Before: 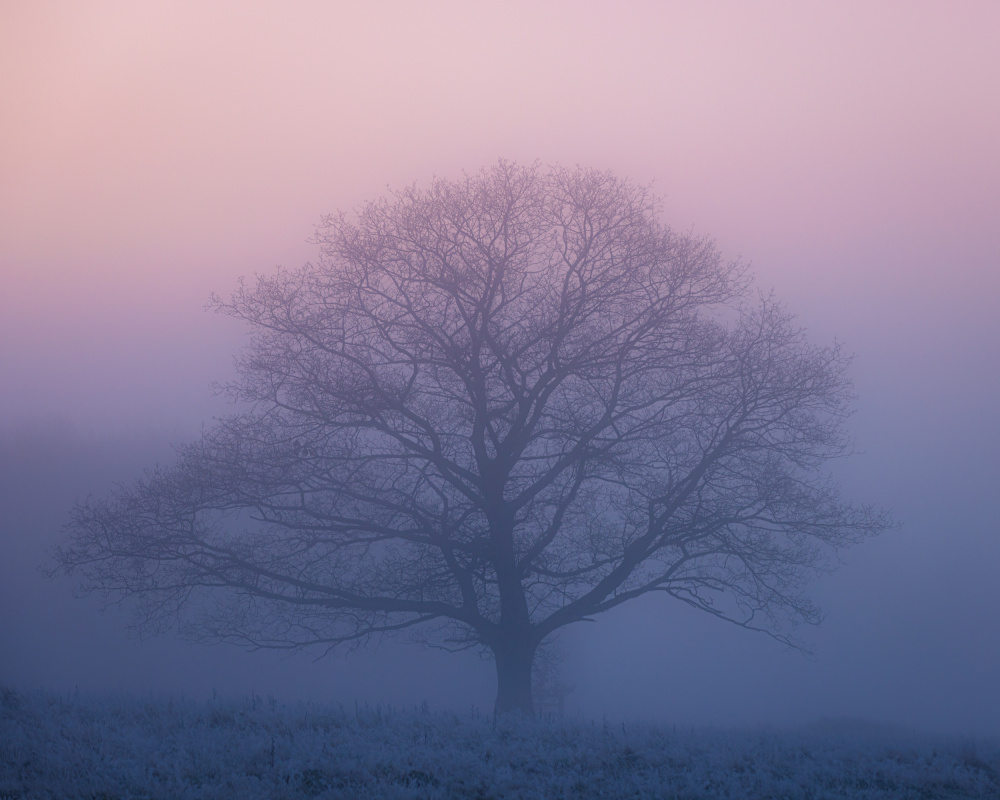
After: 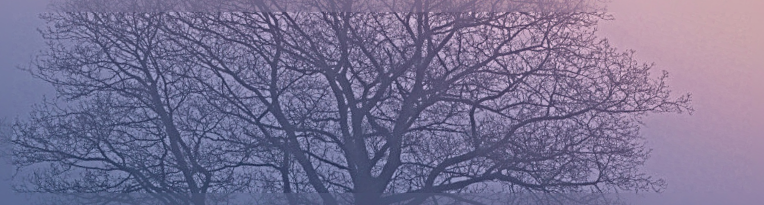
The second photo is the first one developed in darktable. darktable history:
shadows and highlights: shadows 60, soften with gaussian
crop and rotate: angle 16.12°, top 30.835%, bottom 35.653%
sharpen: radius 6.3, amount 1.8, threshold 0
